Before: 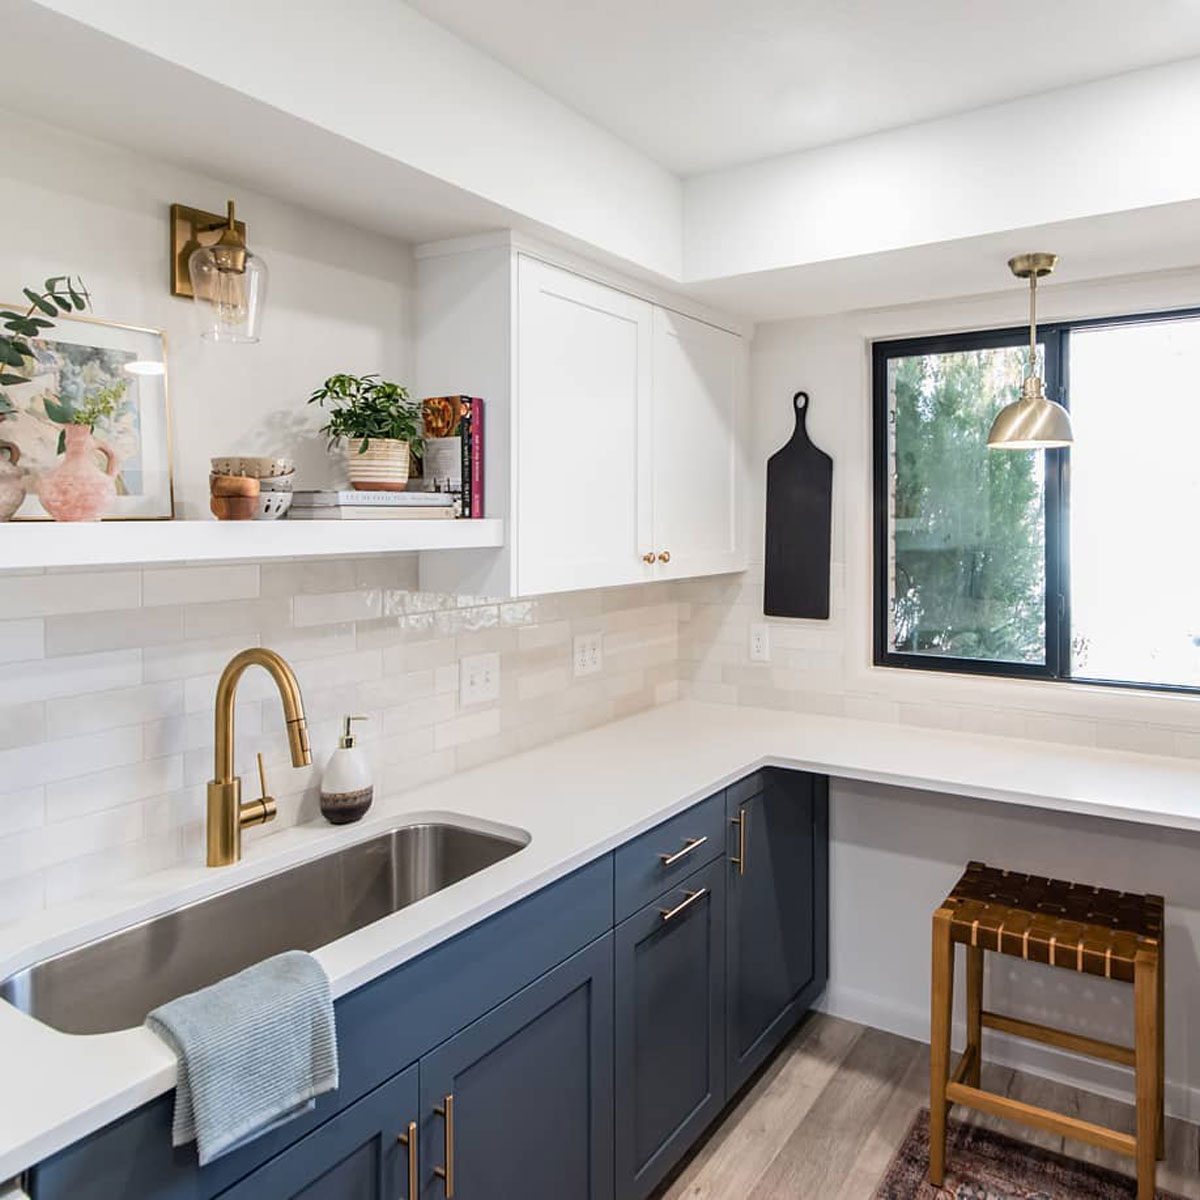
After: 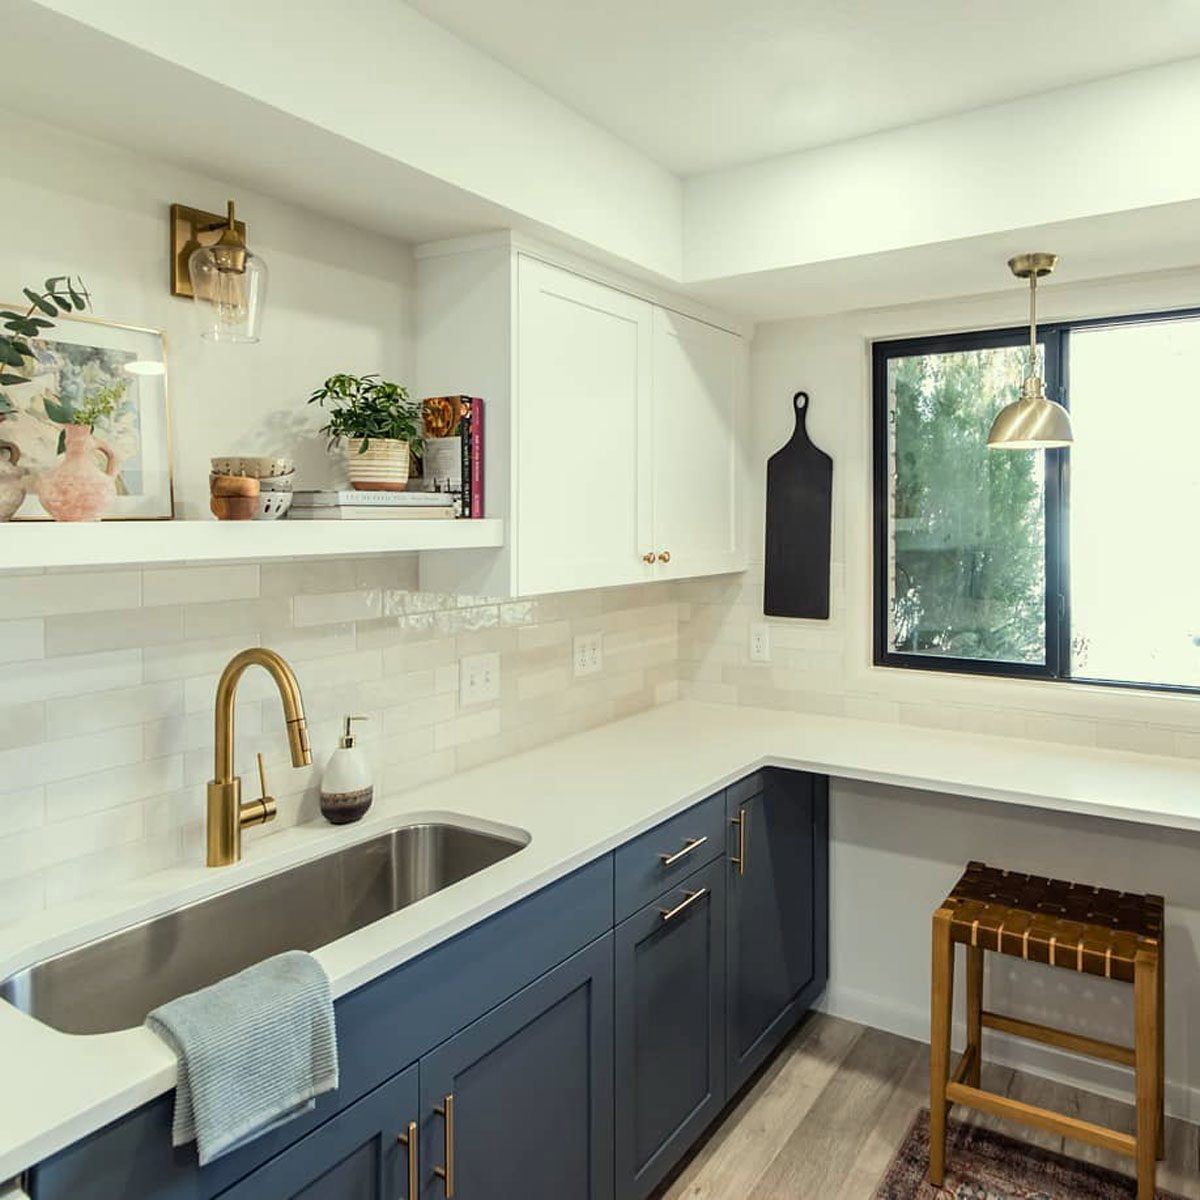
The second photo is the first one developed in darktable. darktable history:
contrast brightness saturation: saturation -0.04
color correction: highlights a* -5.76, highlights b* 10.74
